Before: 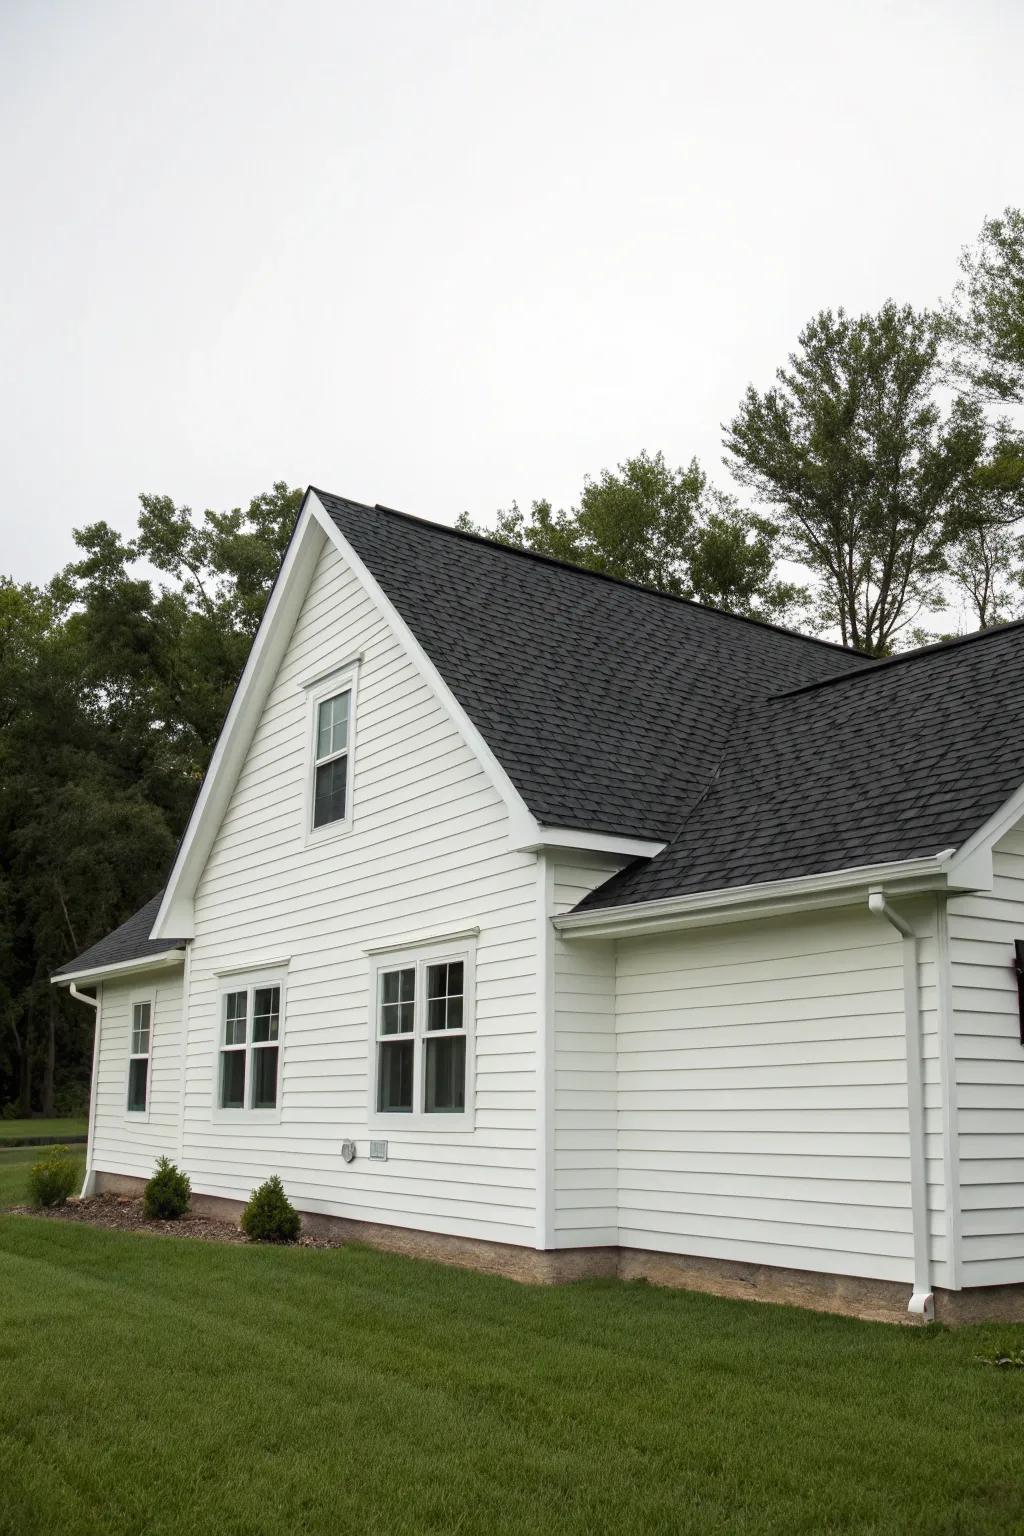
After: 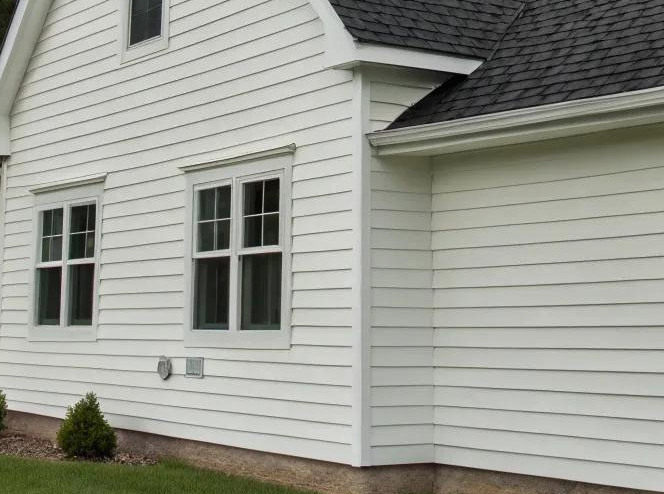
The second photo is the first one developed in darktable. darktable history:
crop: left 18.003%, top 50.986%, right 17.132%, bottom 16.835%
local contrast: mode bilateral grid, contrast 10, coarseness 25, detail 115%, midtone range 0.2
exposure: exposure -0.182 EV, compensate highlight preservation false
shadows and highlights: shadows 58.42, highlights -60.21, soften with gaussian
